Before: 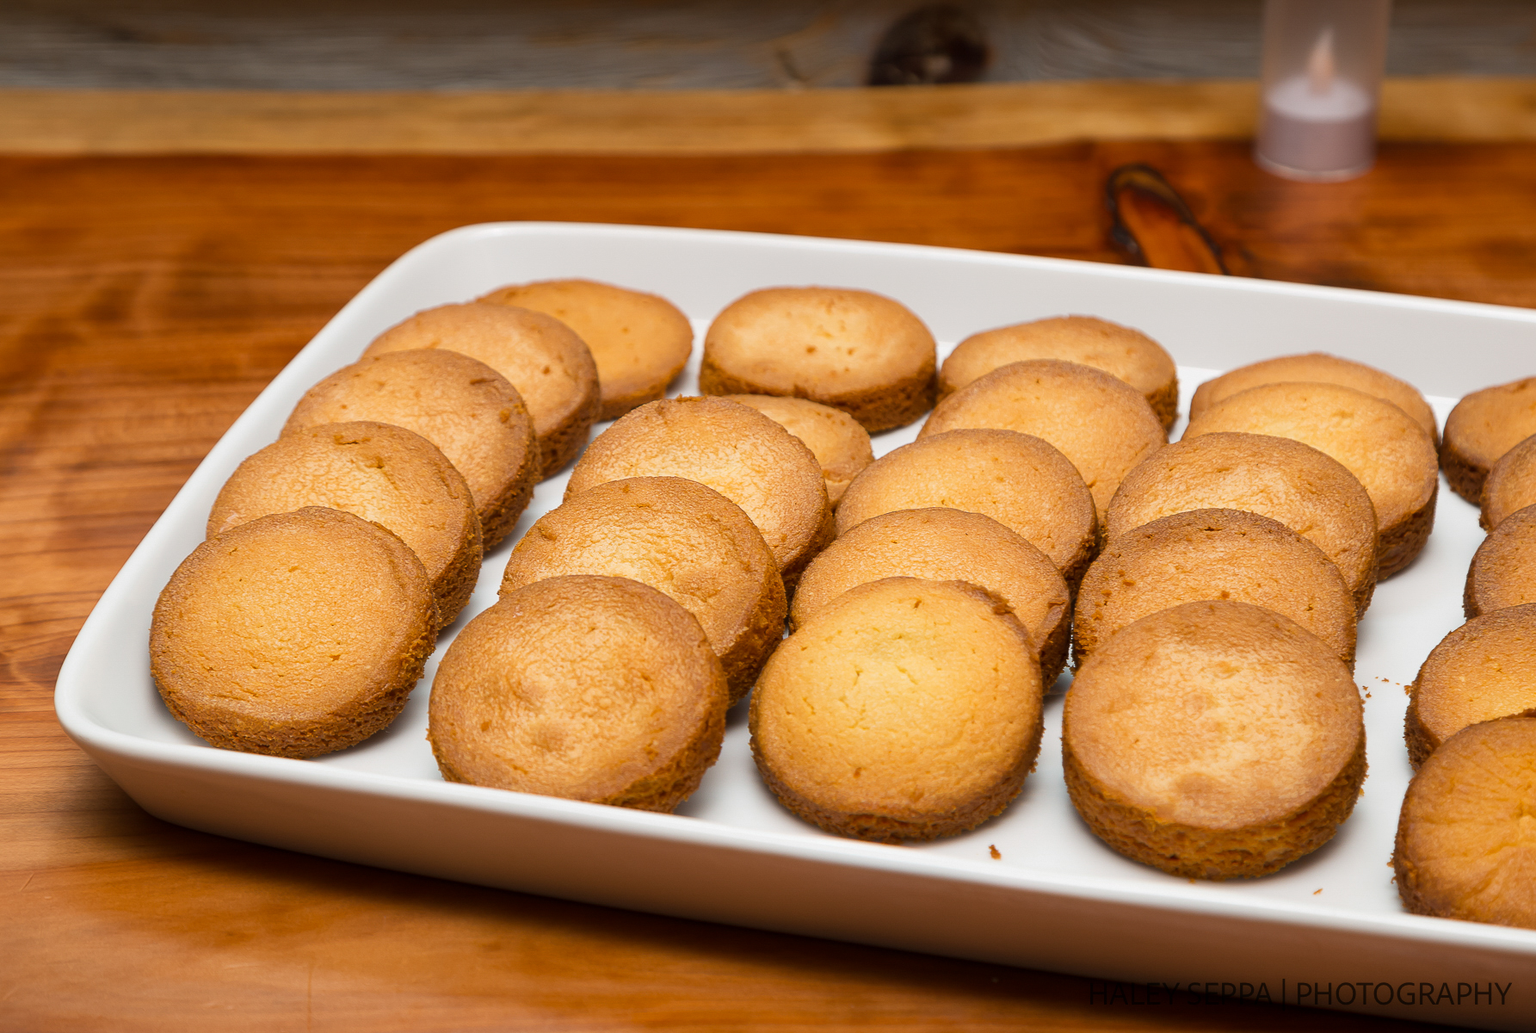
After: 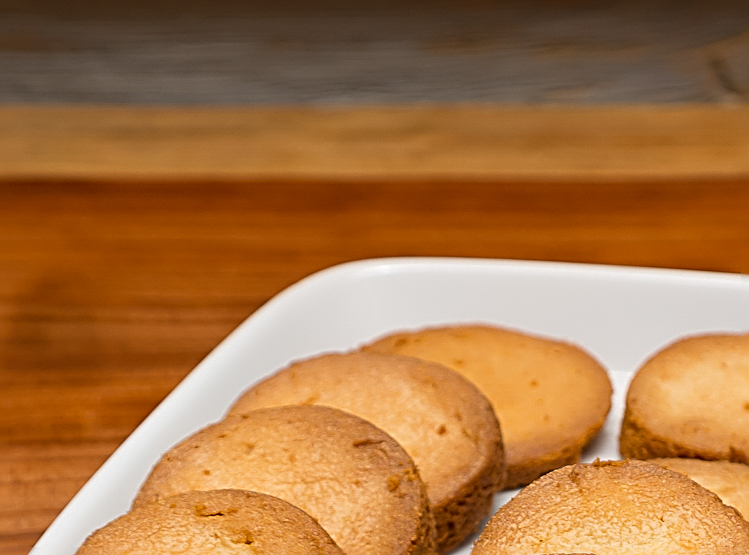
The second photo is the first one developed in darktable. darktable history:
sharpen: radius 3.025, amount 0.757
crop and rotate: left 10.817%, top 0.062%, right 47.194%, bottom 53.626%
